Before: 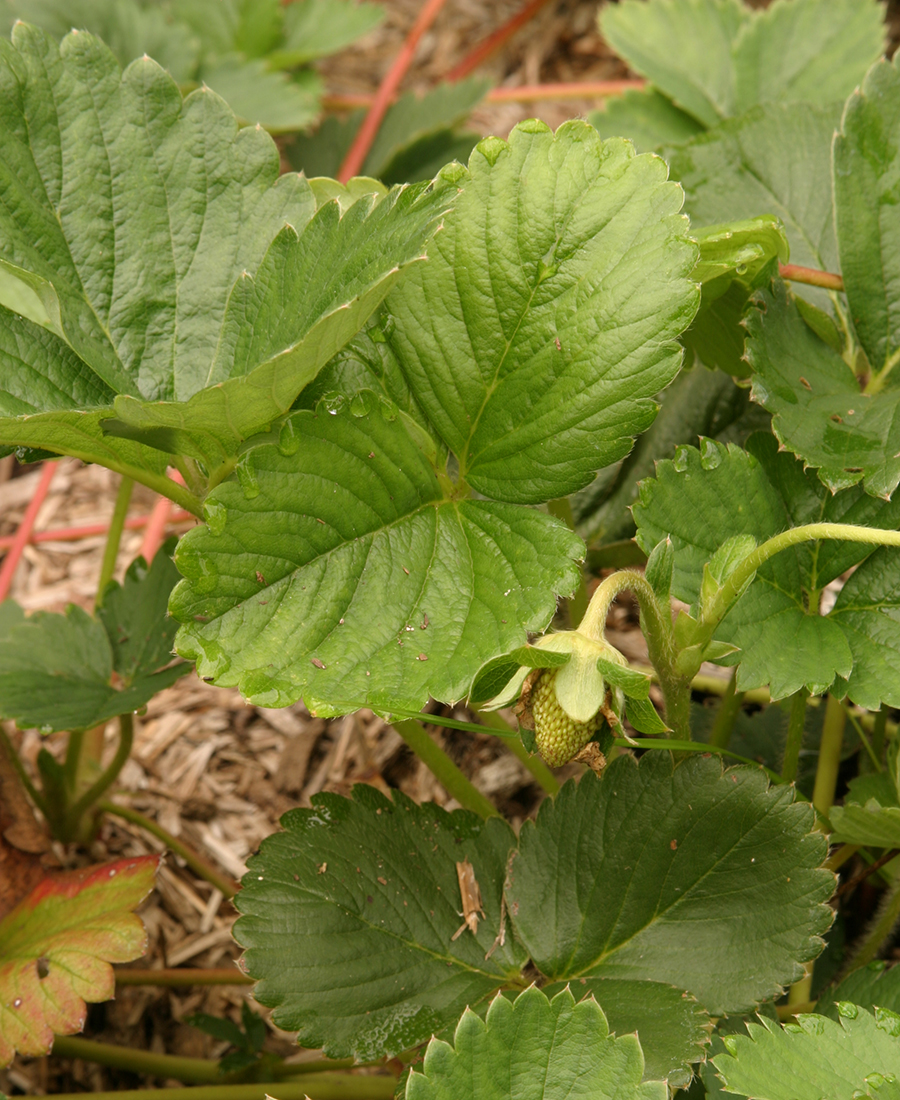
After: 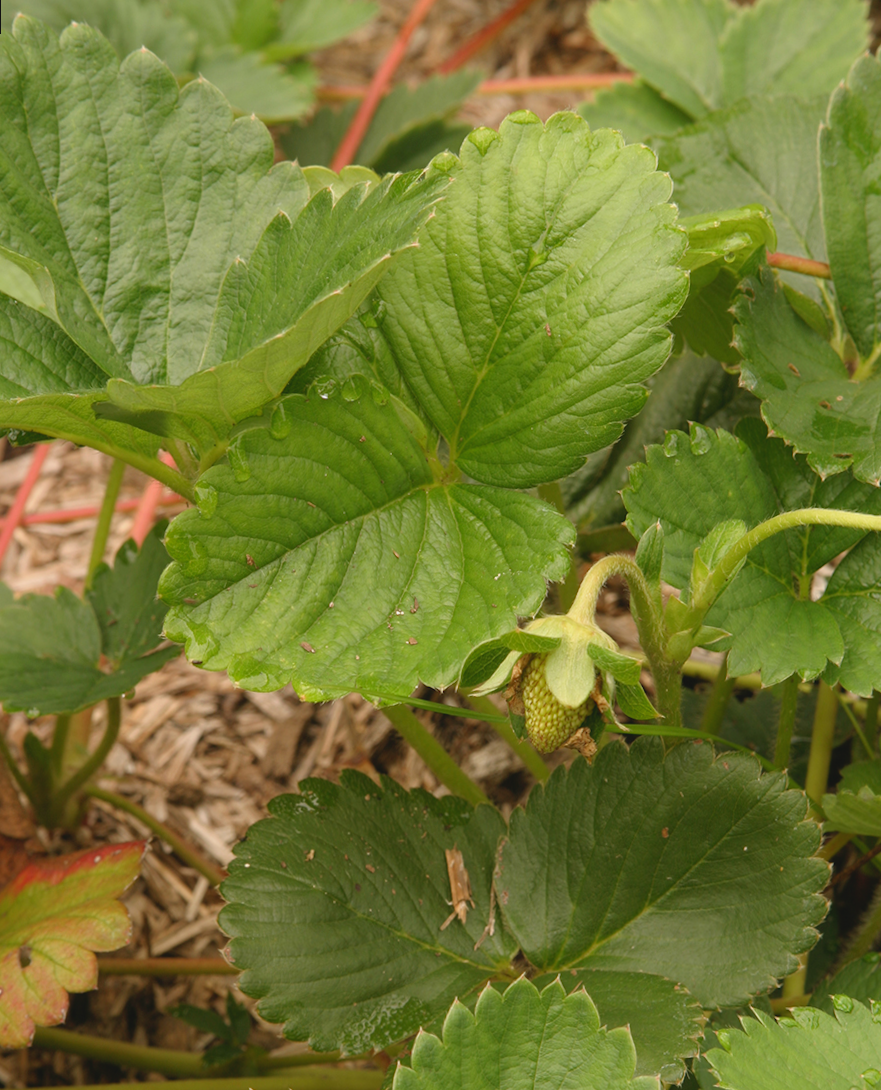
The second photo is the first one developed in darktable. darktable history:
contrast brightness saturation: contrast -0.11
rotate and perspective: rotation 0.226°, lens shift (vertical) -0.042, crop left 0.023, crop right 0.982, crop top 0.006, crop bottom 0.994
